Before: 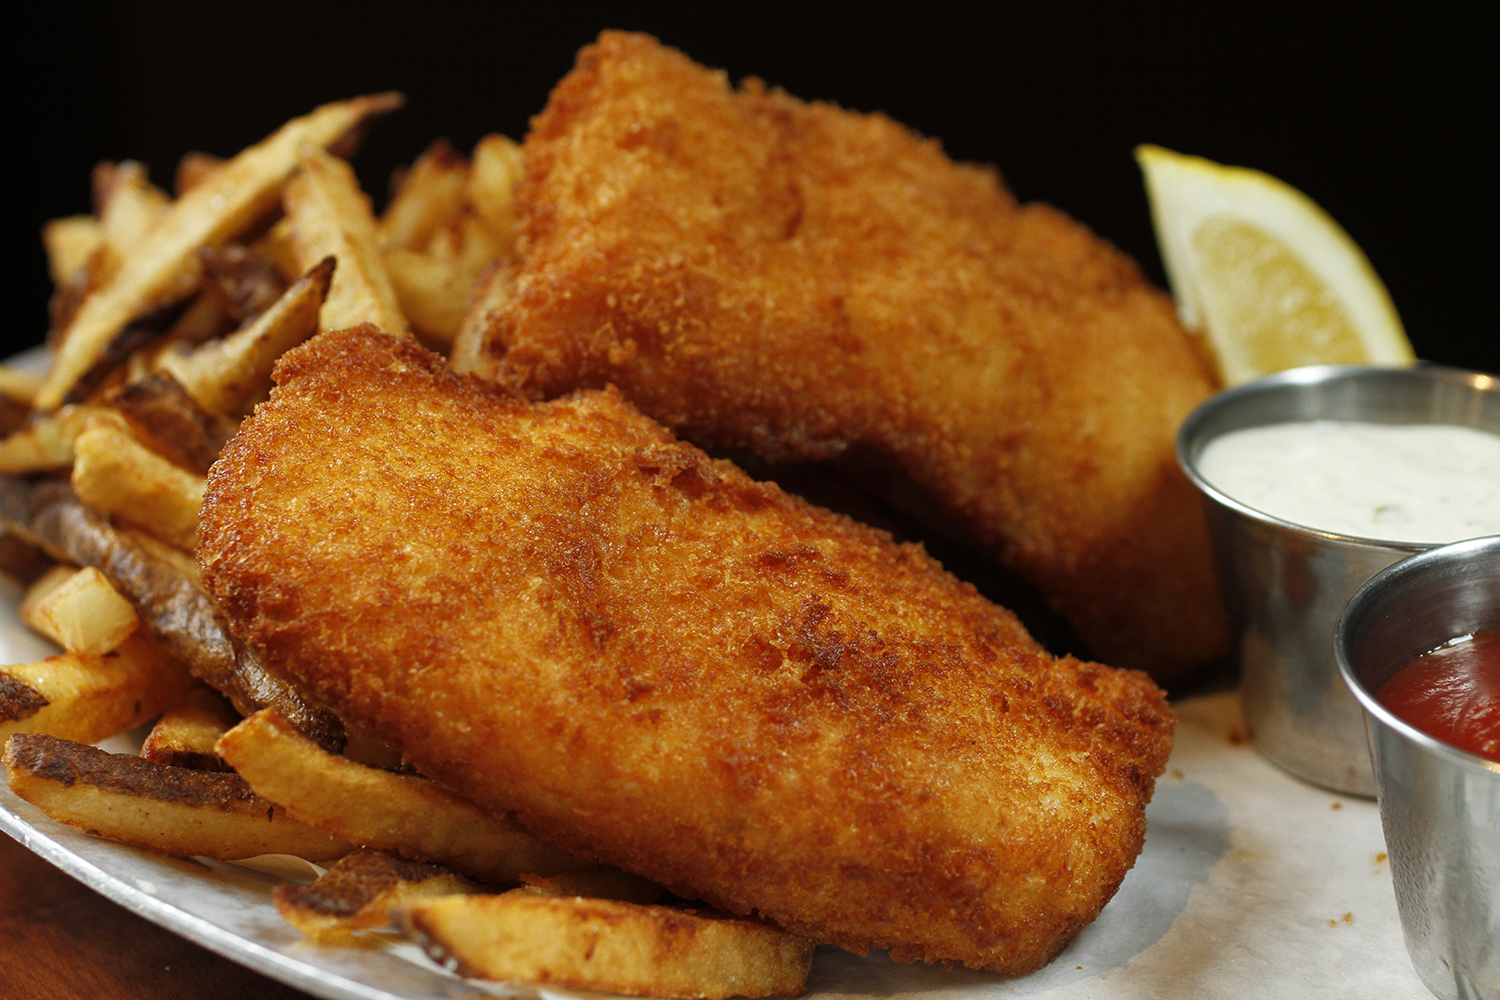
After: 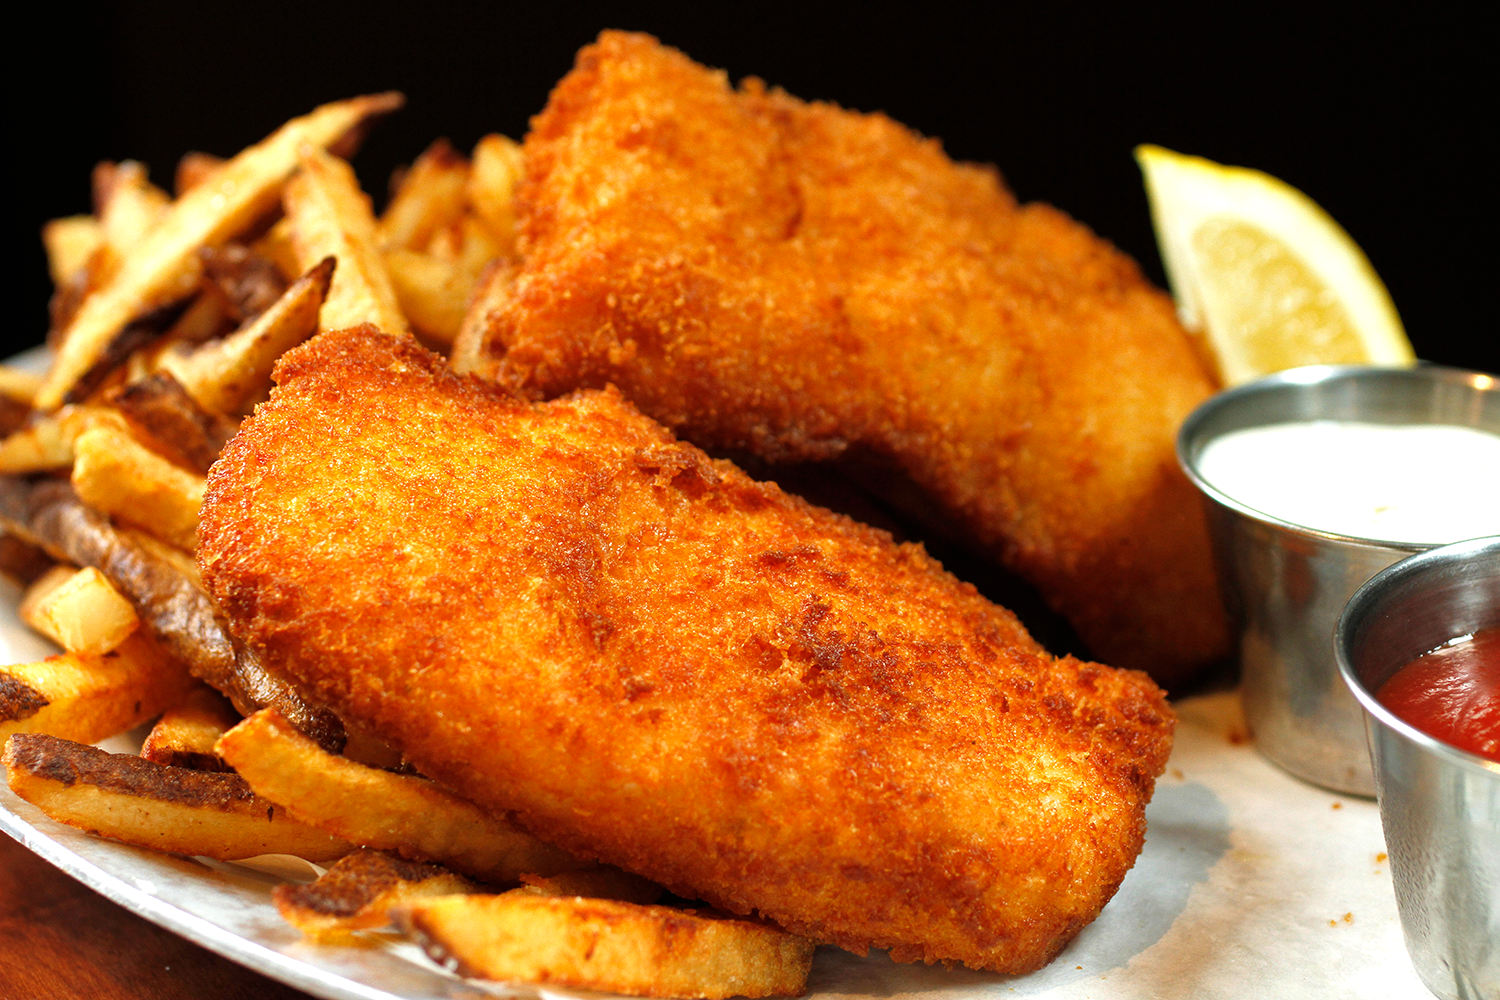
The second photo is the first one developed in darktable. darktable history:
exposure: black level correction 0, exposure 0.701 EV, compensate highlight preservation false
velvia: strength 14.32%
